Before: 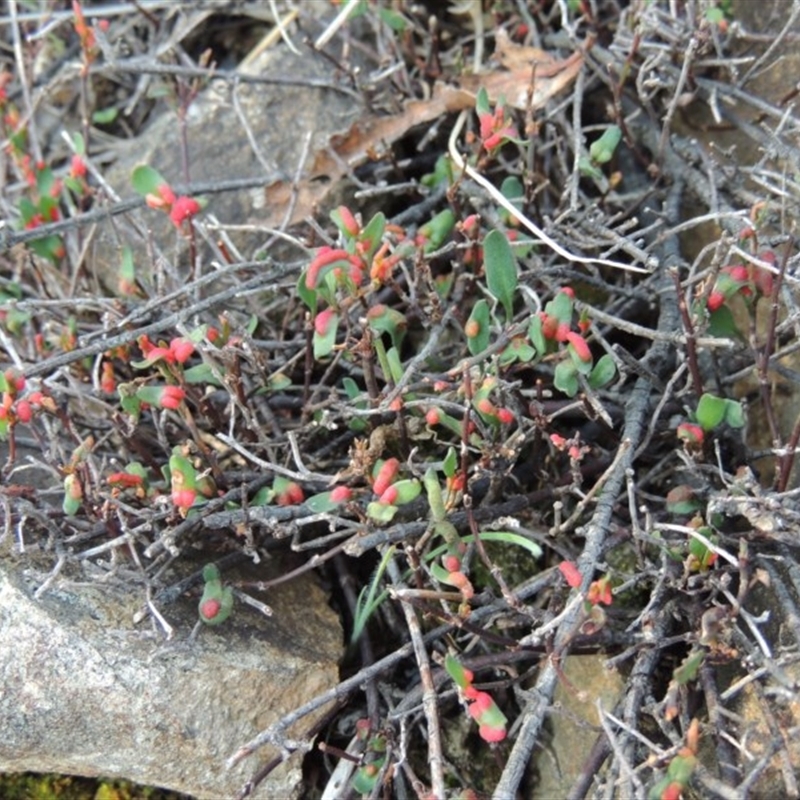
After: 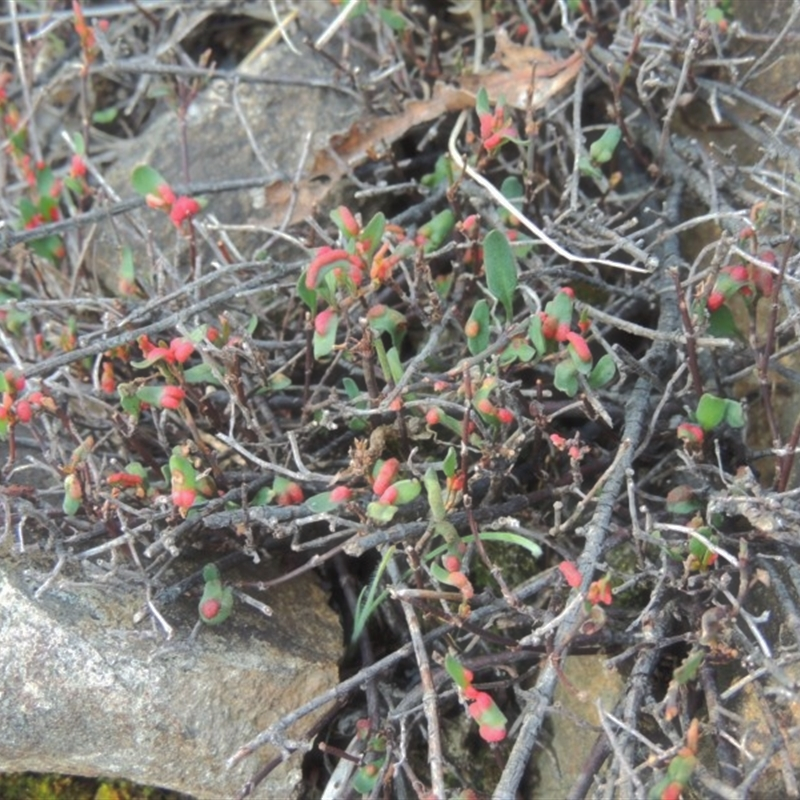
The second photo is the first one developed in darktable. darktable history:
shadows and highlights: on, module defaults
haze removal: strength -0.098, adaptive false
